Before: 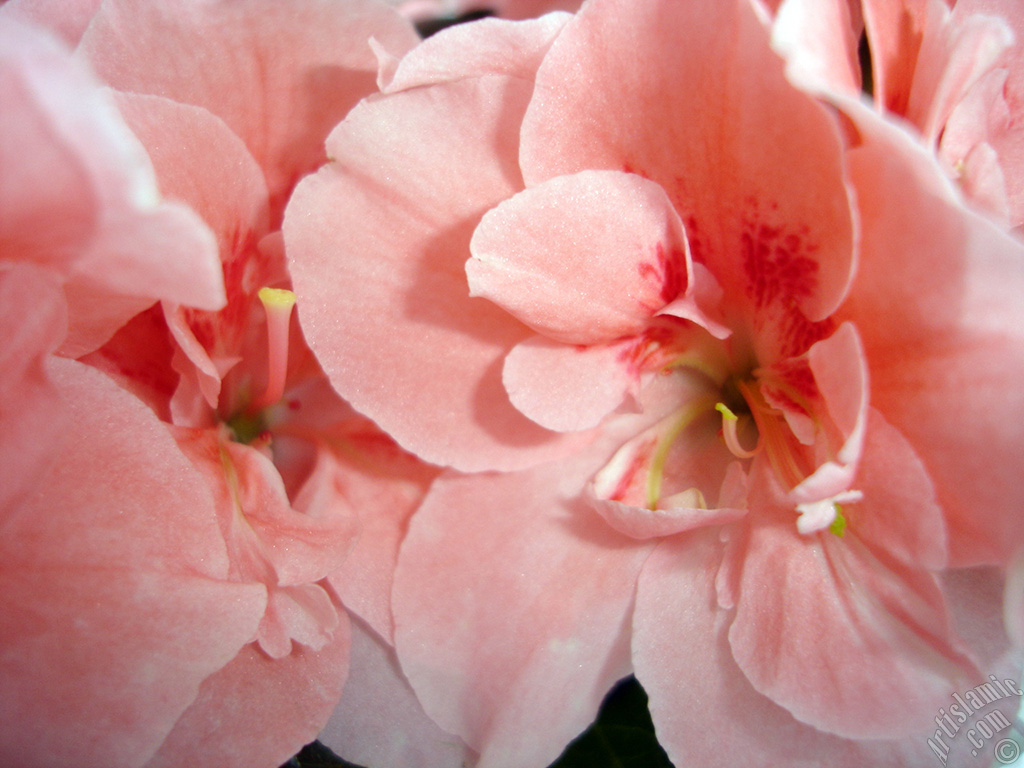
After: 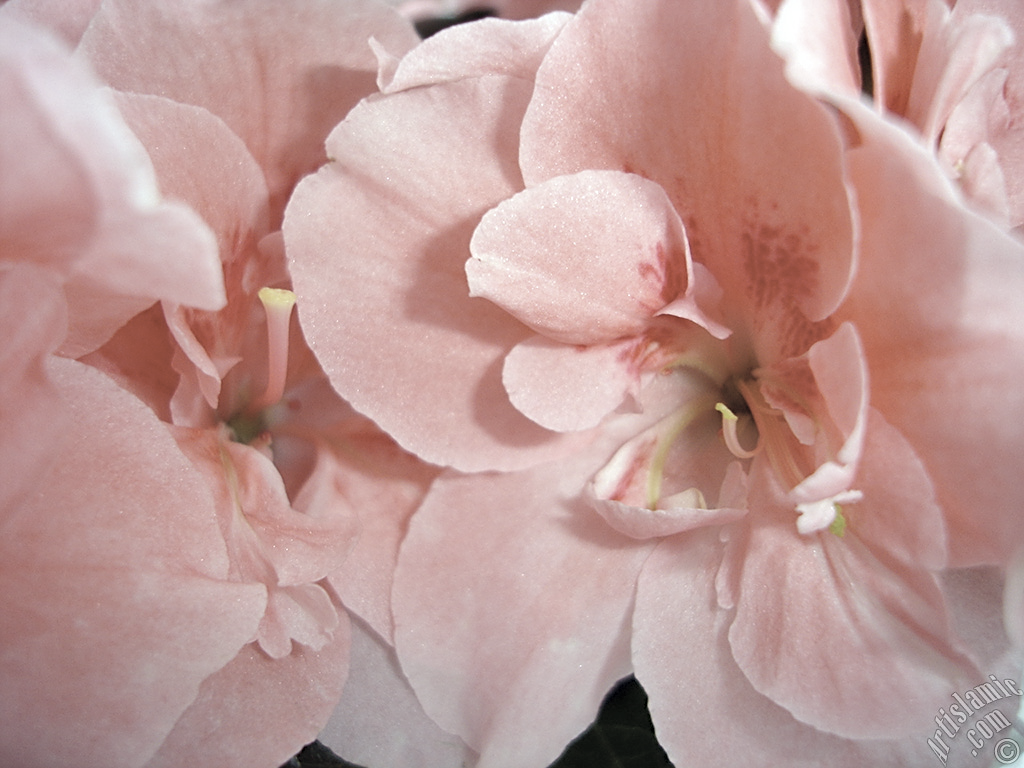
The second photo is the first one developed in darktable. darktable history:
sharpen: on, module defaults
contrast brightness saturation: brightness 0.18, saturation -0.5
shadows and highlights: low approximation 0.01, soften with gaussian
